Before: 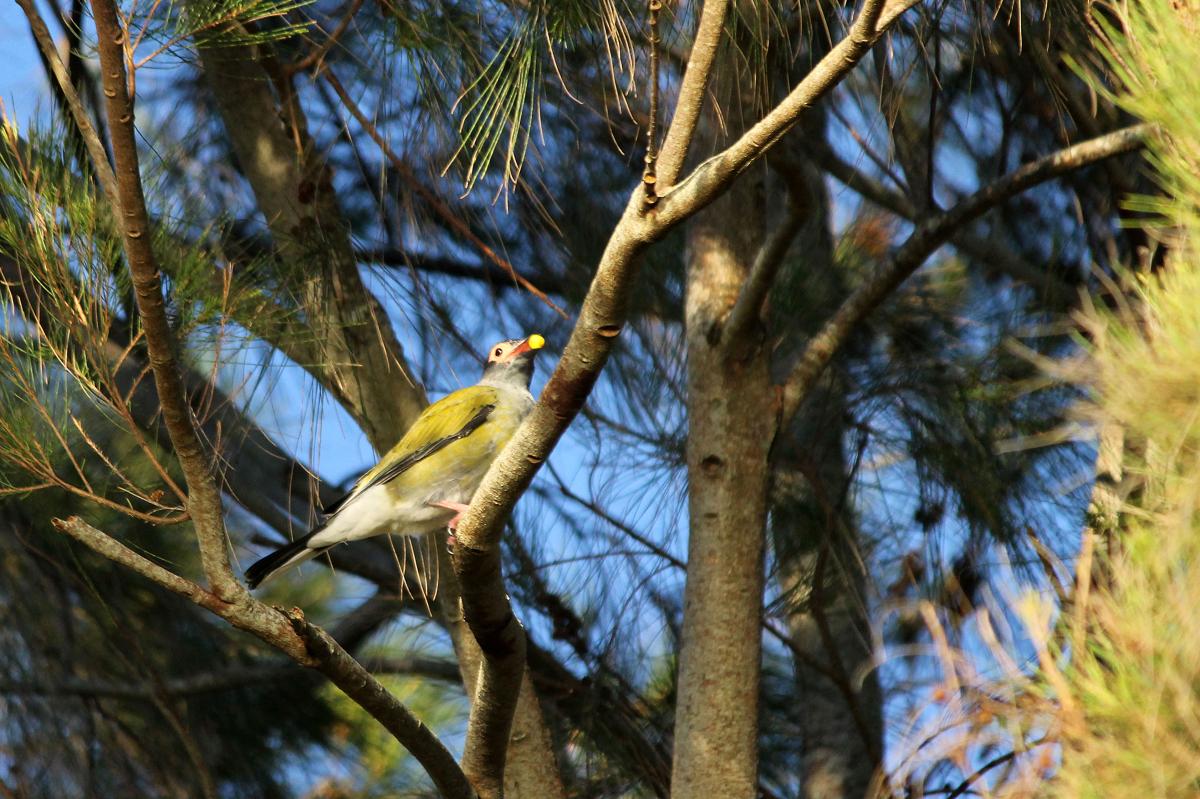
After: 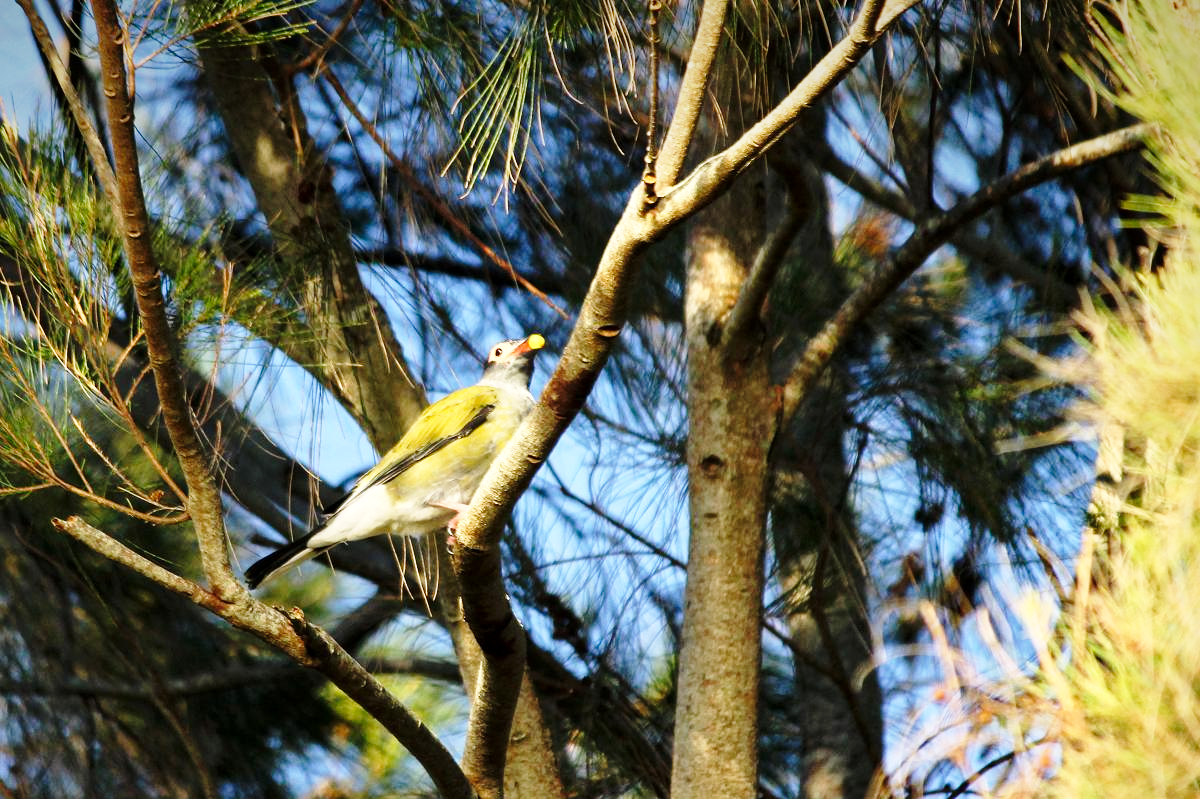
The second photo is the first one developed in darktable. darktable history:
vignetting: fall-off start 97.52%, fall-off radius 100%, brightness -0.574, saturation 0, center (-0.027, 0.404), width/height ratio 1.368, unbound false
base curve: curves: ch0 [(0, 0) (0.028, 0.03) (0.121, 0.232) (0.46, 0.748) (0.859, 0.968) (1, 1)], preserve colors none
local contrast: highlights 100%, shadows 100%, detail 120%, midtone range 0.2
